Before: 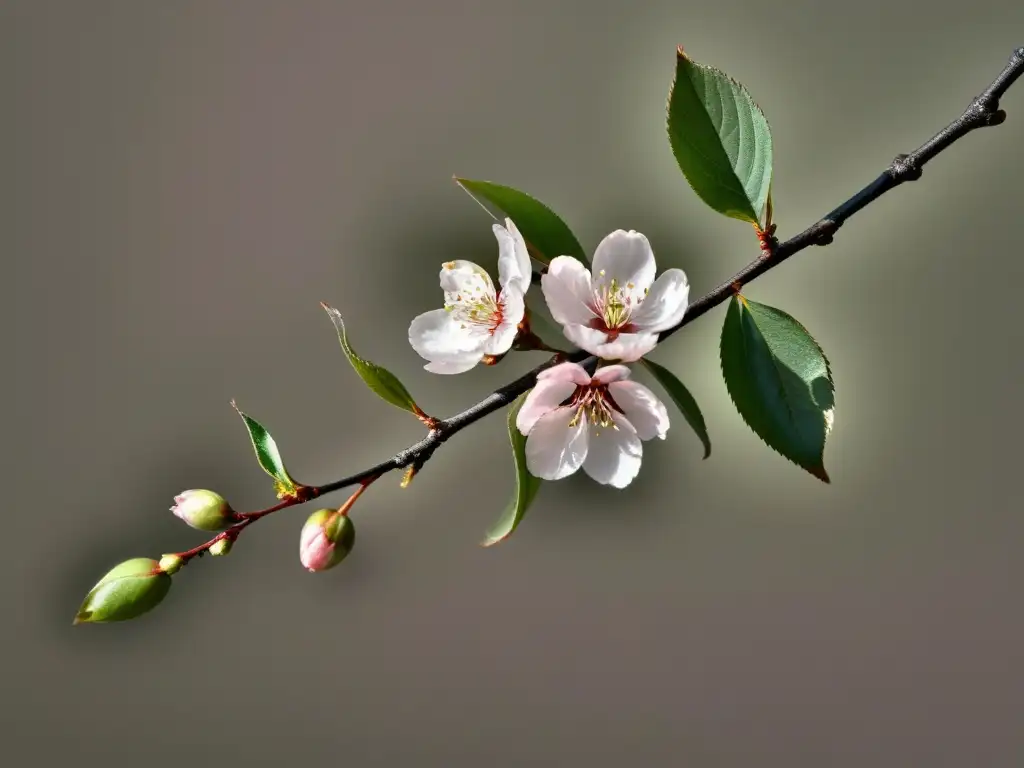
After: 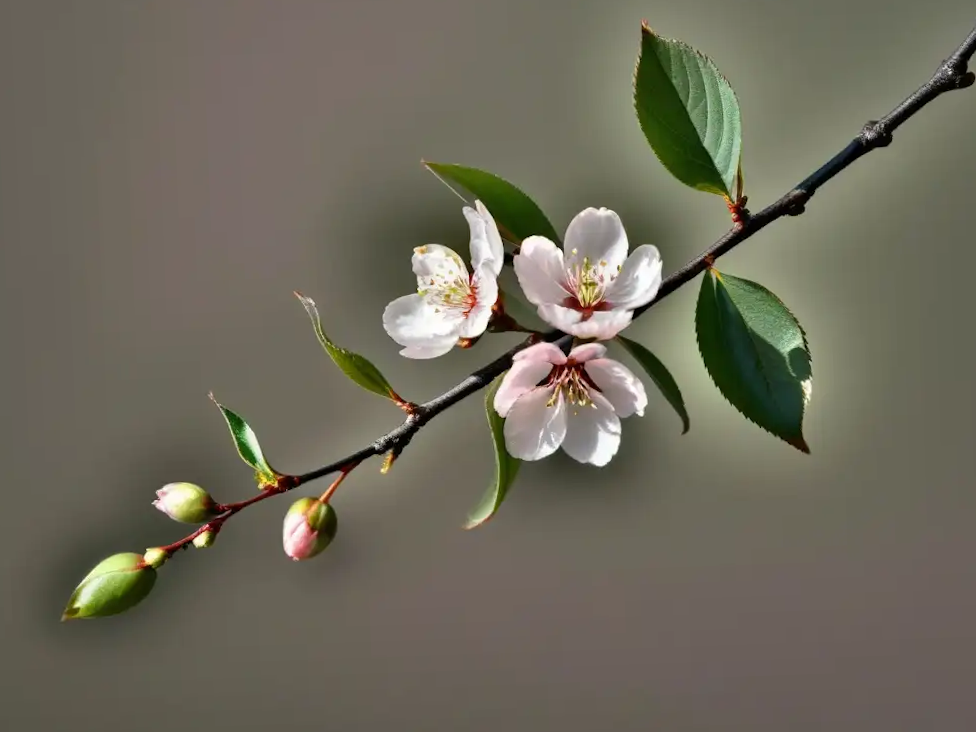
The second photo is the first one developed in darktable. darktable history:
rgb levels: preserve colors max RGB
rotate and perspective: rotation -2.12°, lens shift (vertical) 0.009, lens shift (horizontal) -0.008, automatic cropping original format, crop left 0.036, crop right 0.964, crop top 0.05, crop bottom 0.959
